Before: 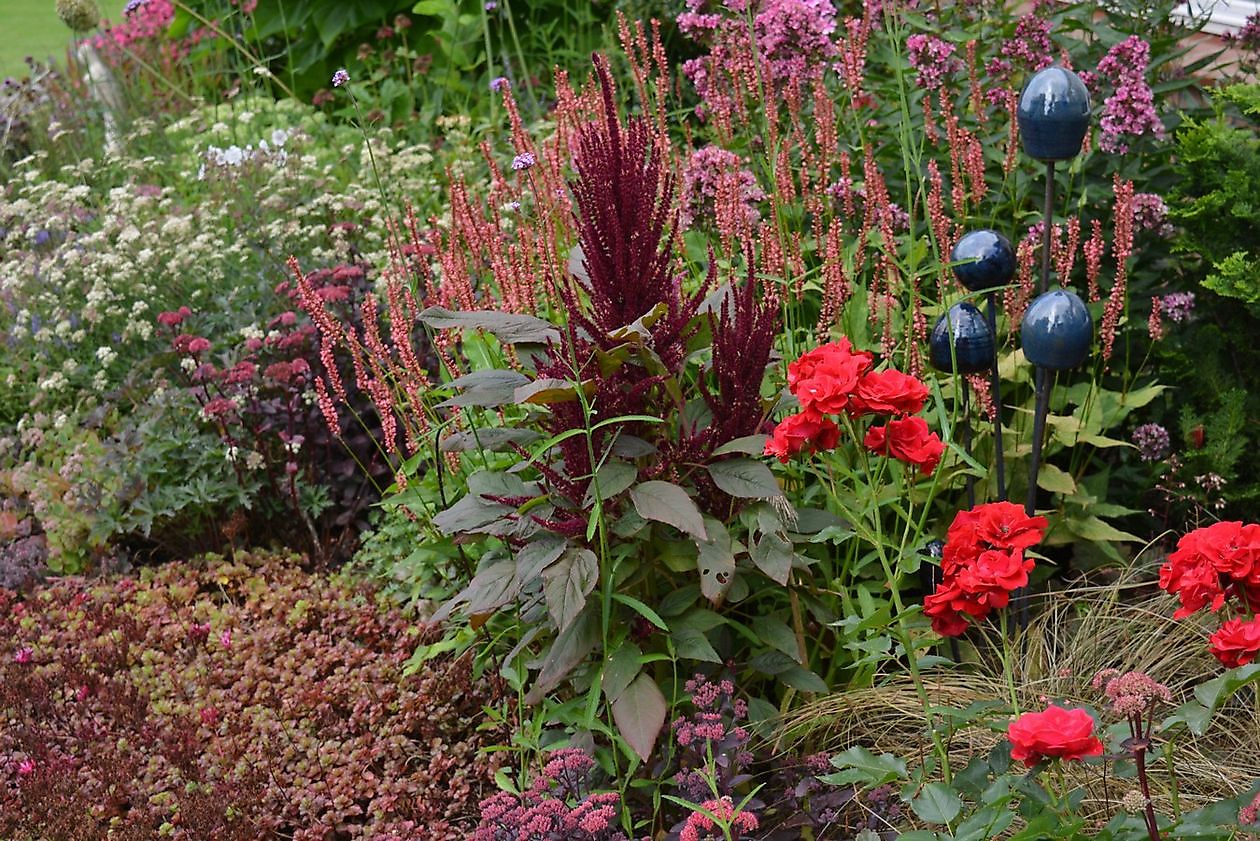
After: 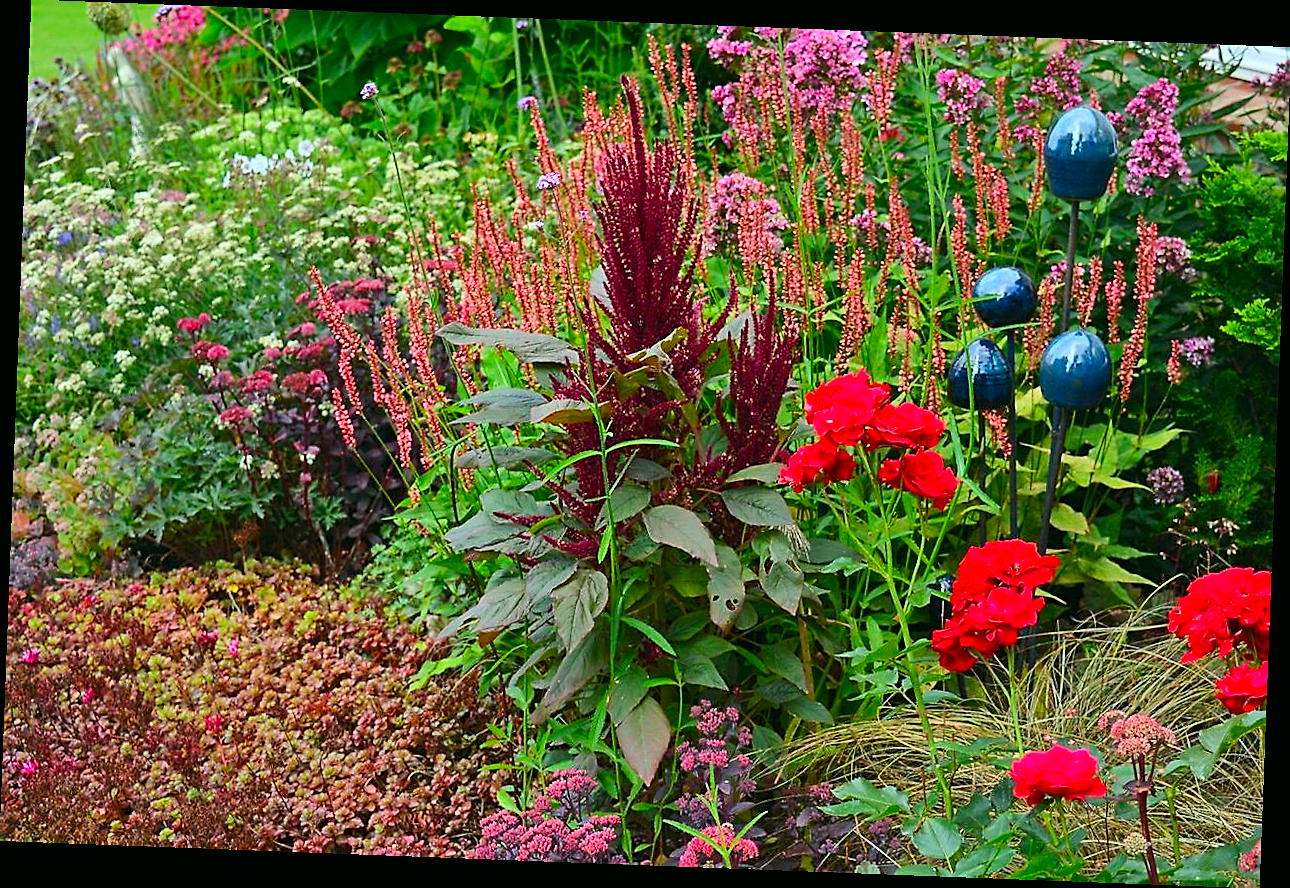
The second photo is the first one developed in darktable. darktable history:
sharpen: on, module defaults
rotate and perspective: rotation 2.17°, automatic cropping off
contrast brightness saturation: contrast 0.2, brightness 0.16, saturation 0.22
color correction: highlights a* -7.33, highlights b* 1.26, shadows a* -3.55, saturation 1.4
